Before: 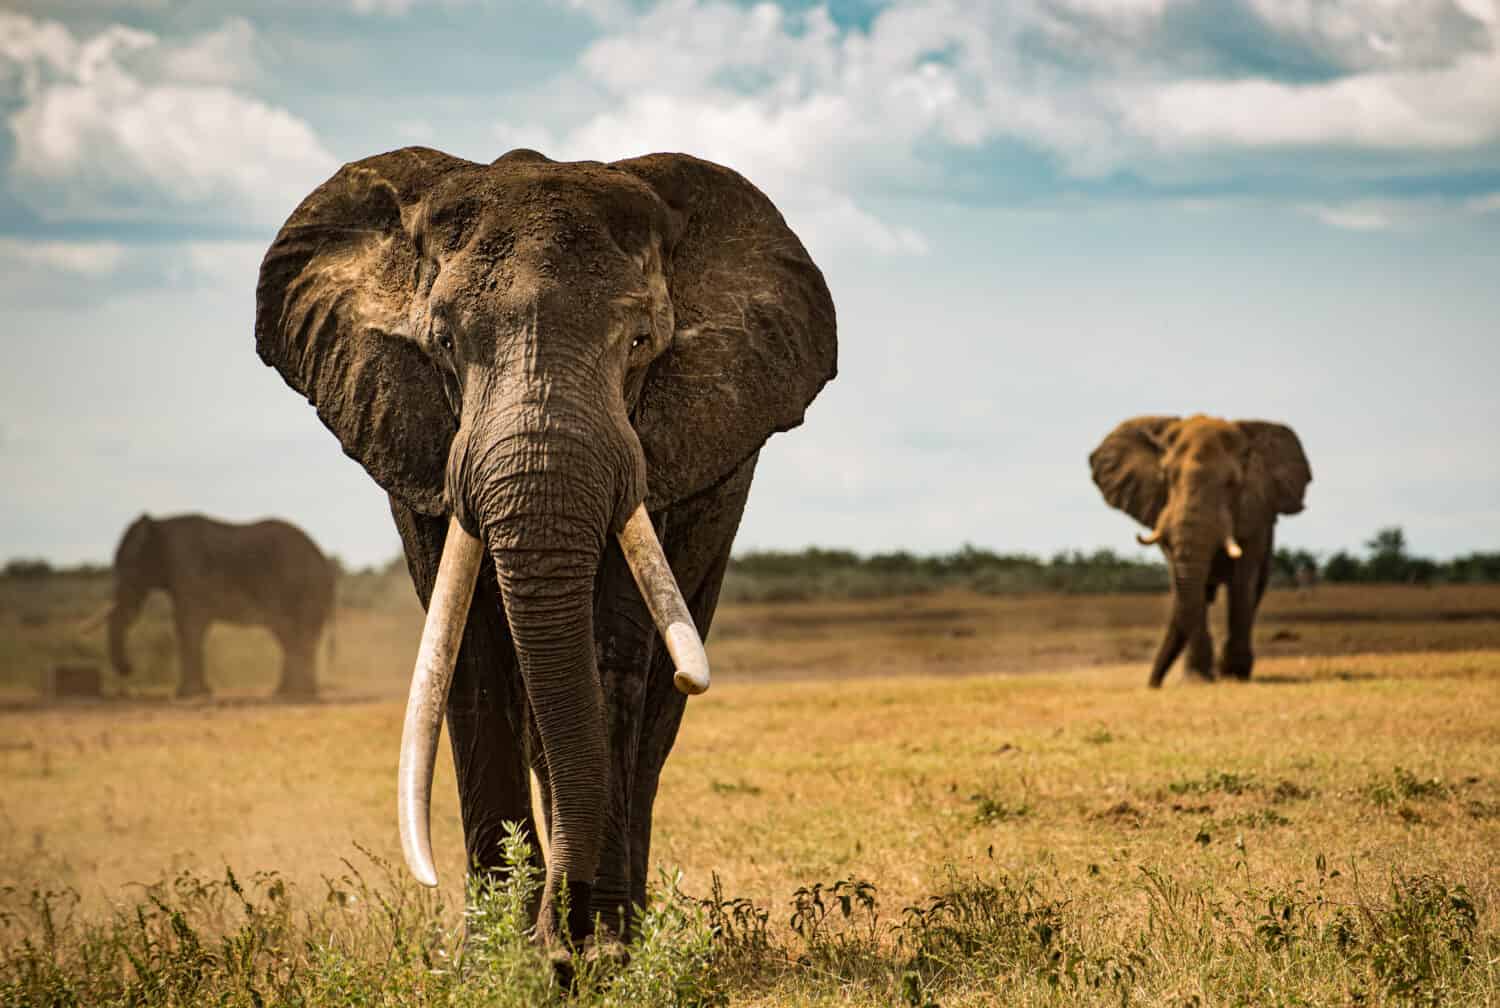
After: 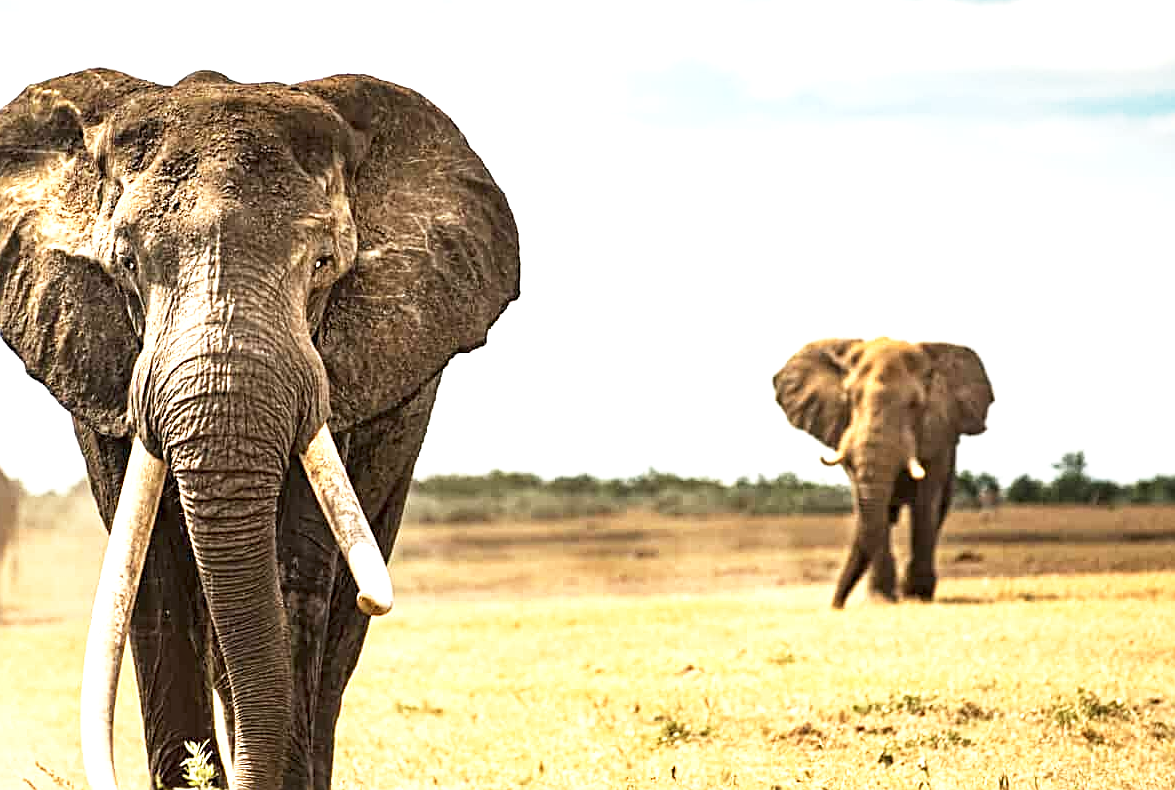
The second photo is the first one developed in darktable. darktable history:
crop and rotate: left 21.17%, top 7.923%, right 0.477%, bottom 13.607%
contrast brightness saturation: saturation -0.163
sharpen: on, module defaults
exposure: black level correction 0, exposure 1.2 EV, compensate highlight preservation false
local contrast: highlights 102%, shadows 101%, detail 119%, midtone range 0.2
base curve: curves: ch0 [(0, 0) (0.579, 0.807) (1, 1)], preserve colors none
